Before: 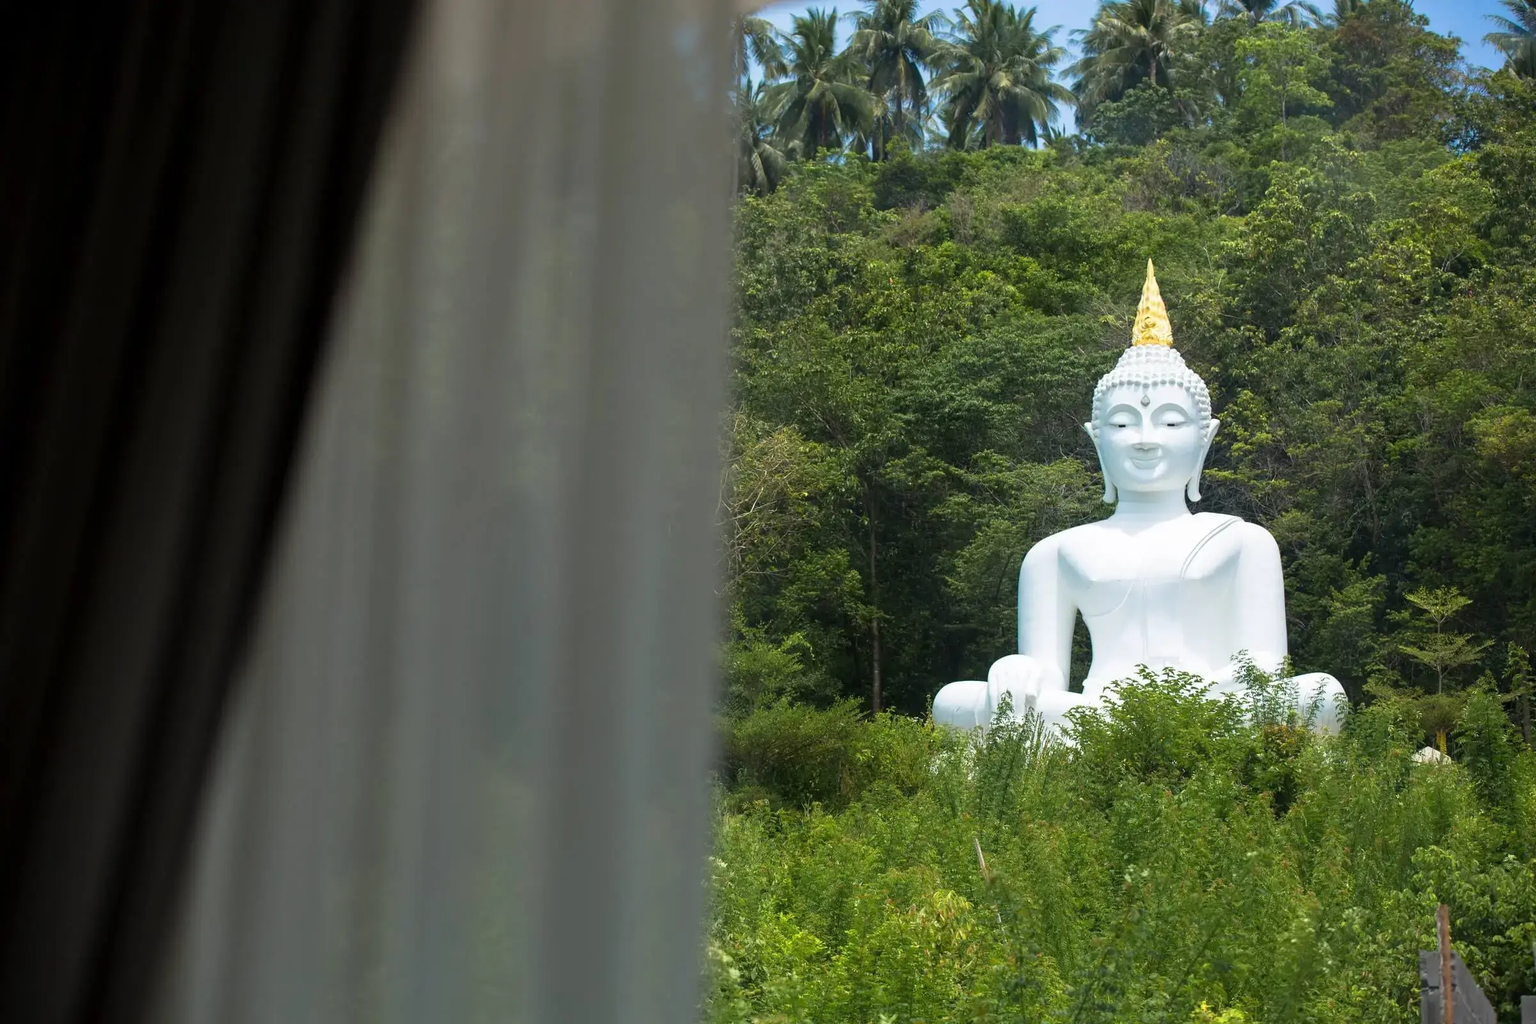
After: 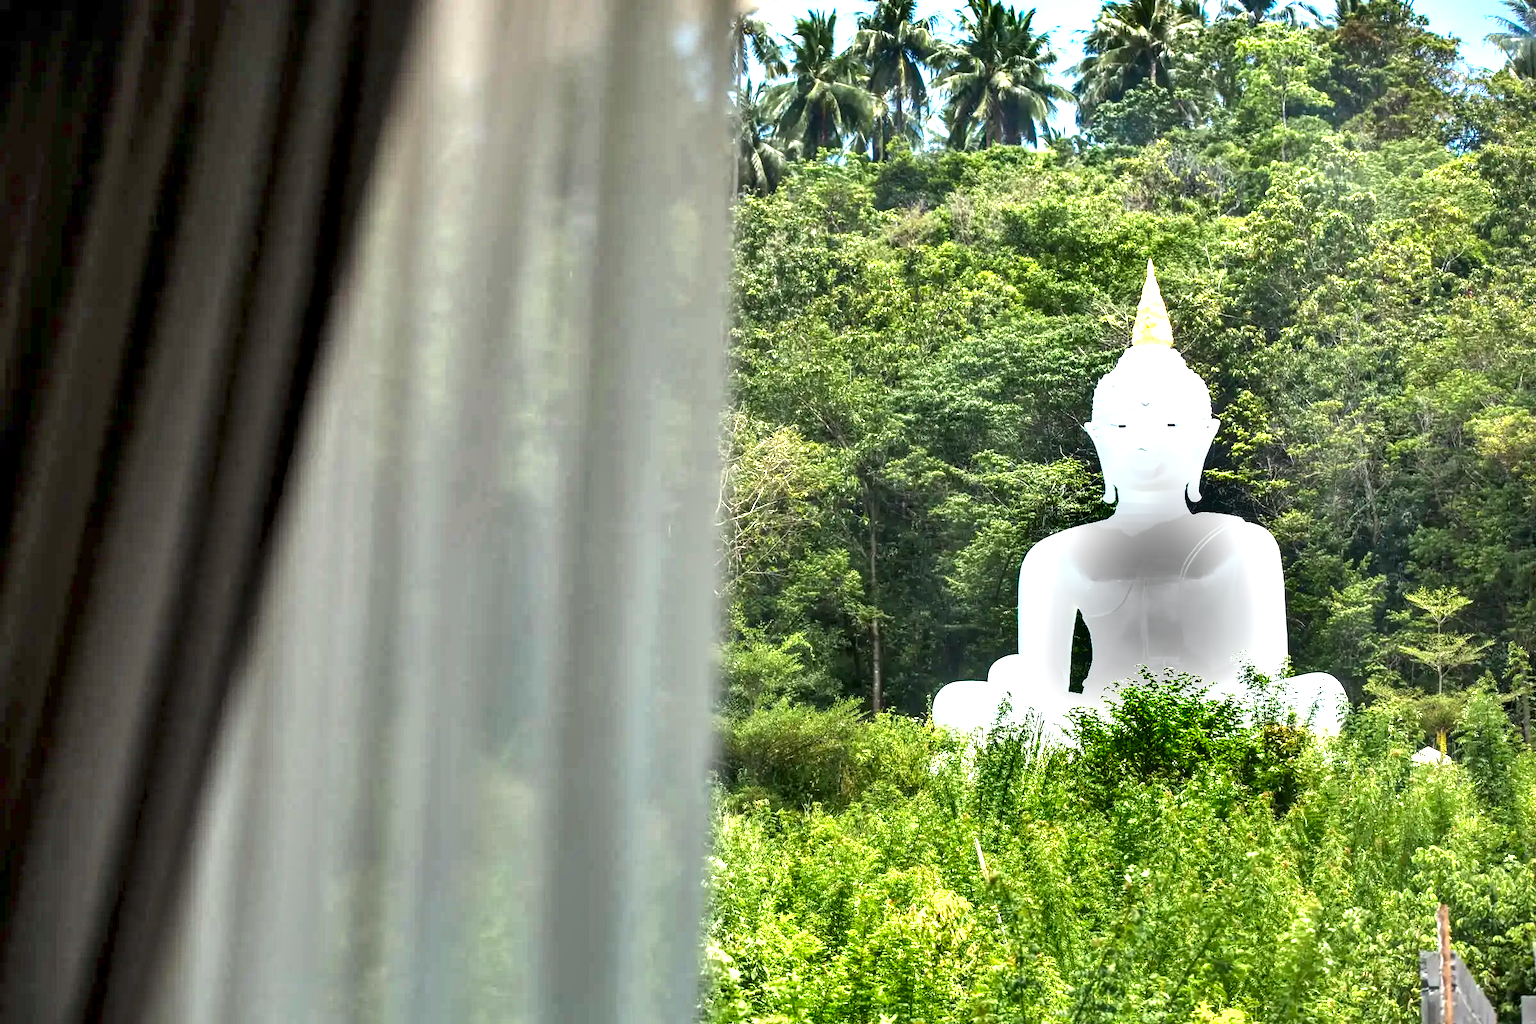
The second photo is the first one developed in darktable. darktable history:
shadows and highlights: radius 118.69, shadows 42.21, highlights -61.56, soften with gaussian
local contrast: detail 150%
exposure: black level correction 0, exposure 1.9 EV, compensate highlight preservation false
